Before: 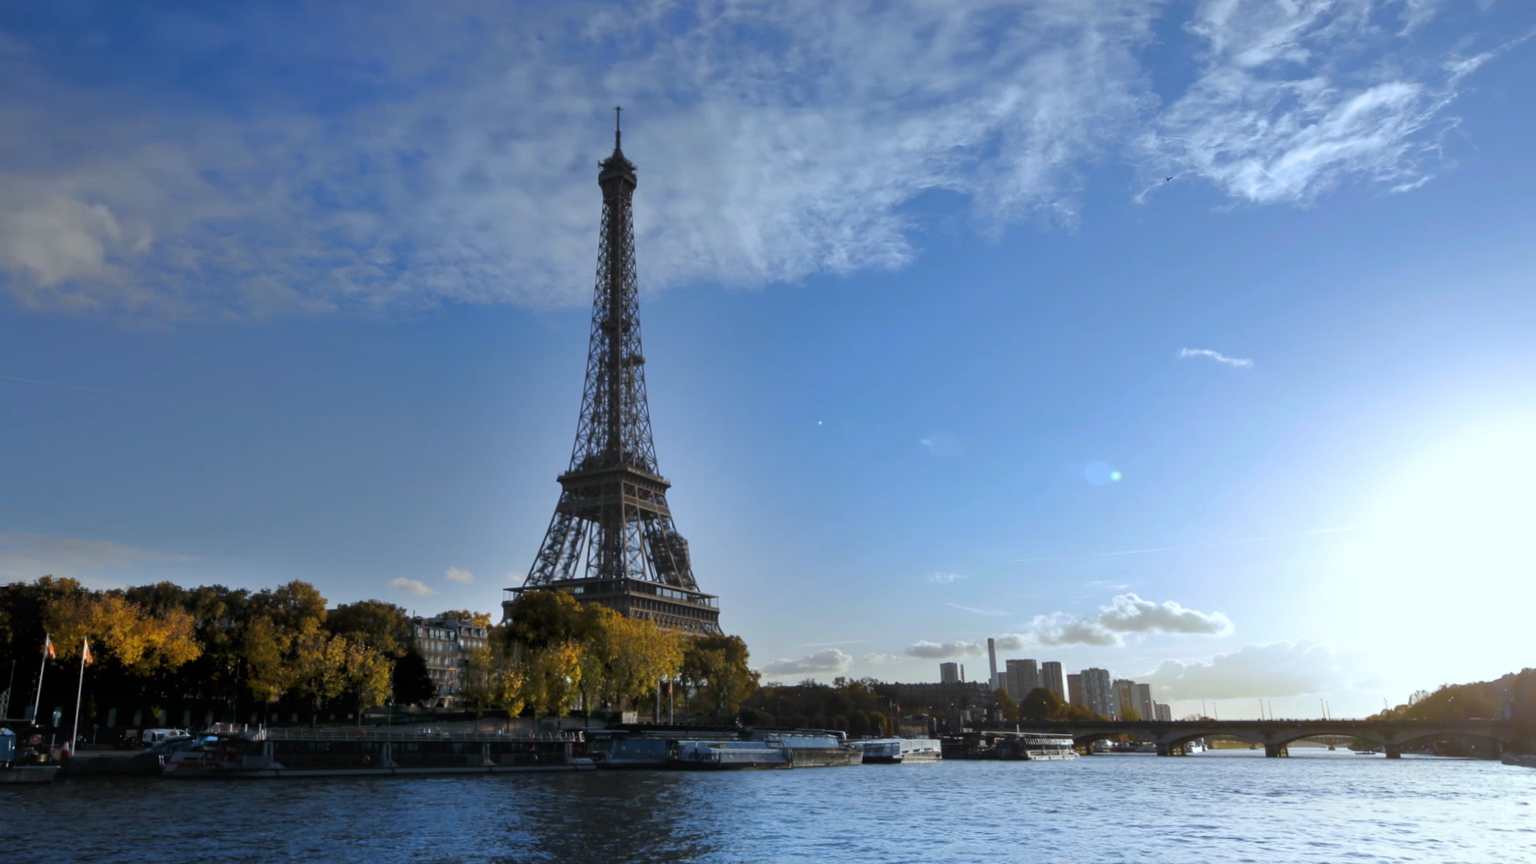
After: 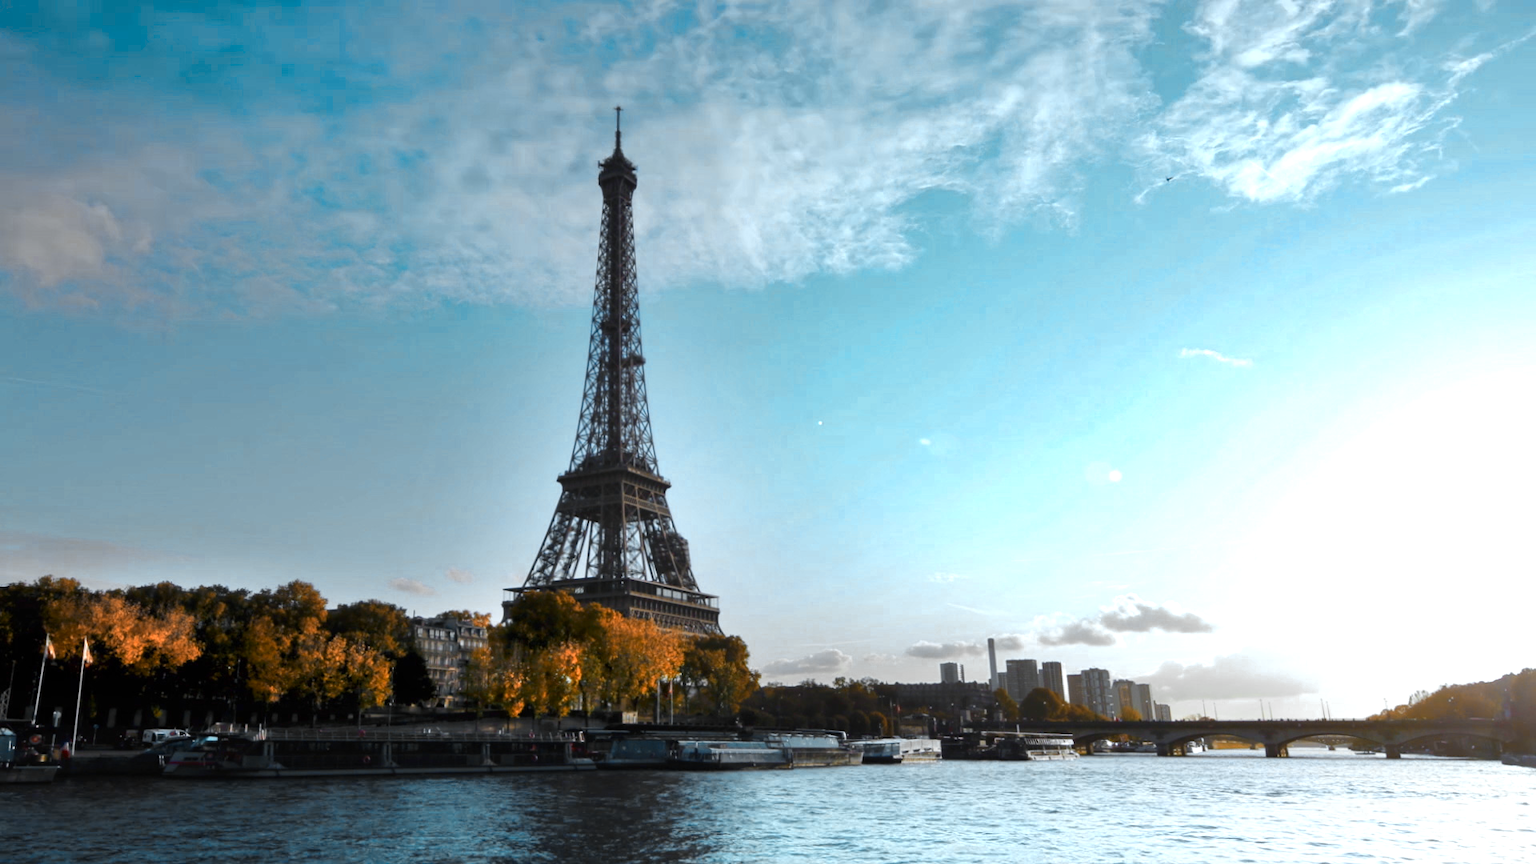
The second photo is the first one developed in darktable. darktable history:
color zones: curves: ch0 [(0.009, 0.528) (0.136, 0.6) (0.255, 0.586) (0.39, 0.528) (0.522, 0.584) (0.686, 0.736) (0.849, 0.561)]; ch1 [(0.045, 0.781) (0.14, 0.416) (0.257, 0.695) (0.442, 0.032) (0.738, 0.338) (0.818, 0.632) (0.891, 0.741) (1, 0.704)]; ch2 [(0, 0.667) (0.141, 0.52) (0.26, 0.37) (0.474, 0.432) (0.743, 0.286)]
contrast brightness saturation: contrast 0.099, brightness 0.025, saturation 0.087
